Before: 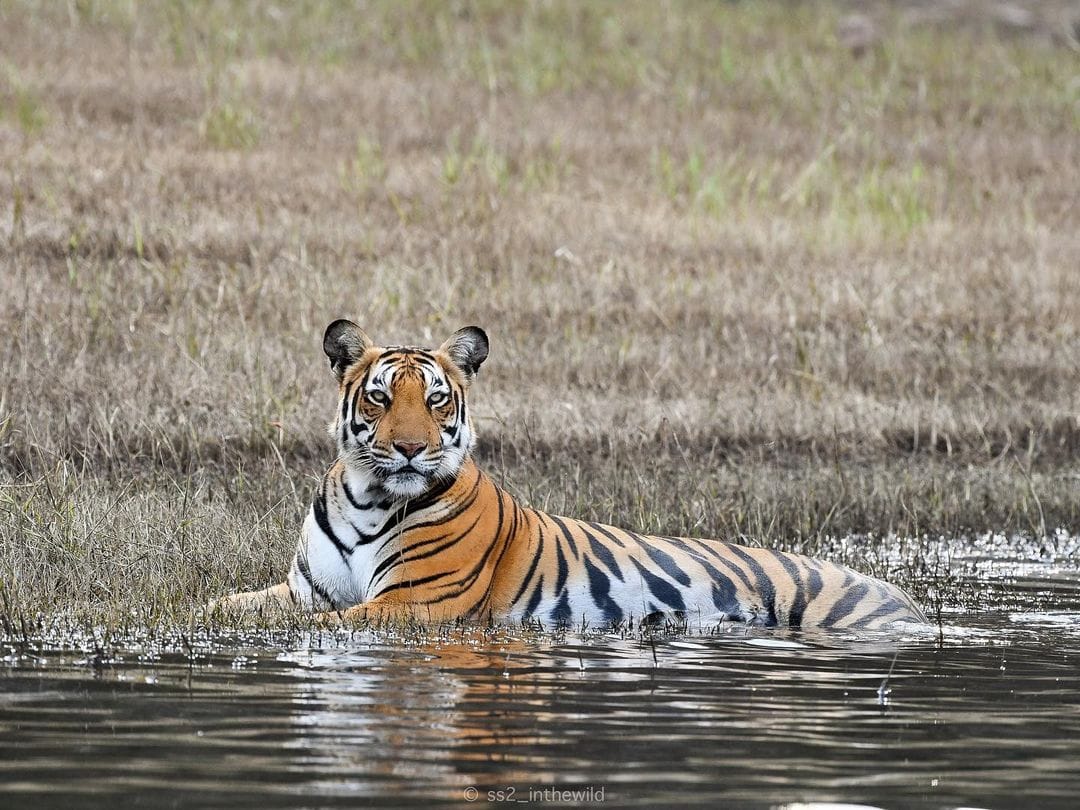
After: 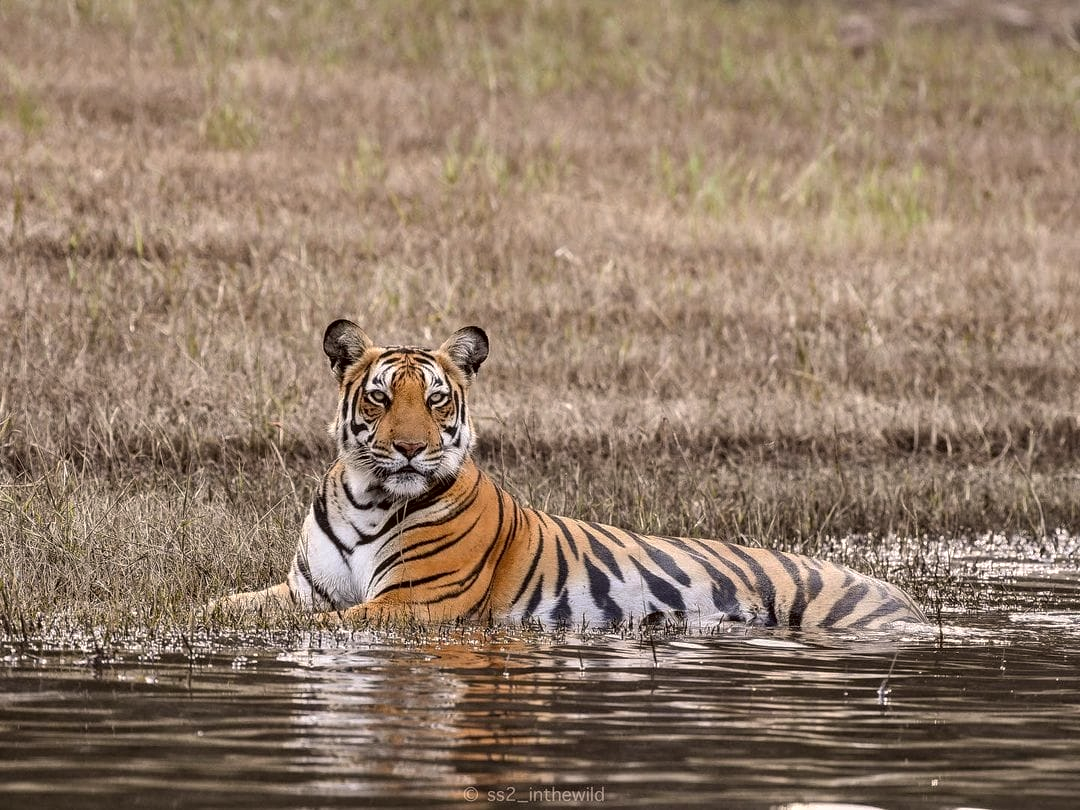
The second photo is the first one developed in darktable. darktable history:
color correction: highlights a* 6.58, highlights b* 8.06, shadows a* 5.67, shadows b* 7.47, saturation 0.896
local contrast: on, module defaults
base curve: curves: ch0 [(0, 0) (0.74, 0.67) (1, 1)], preserve colors none
